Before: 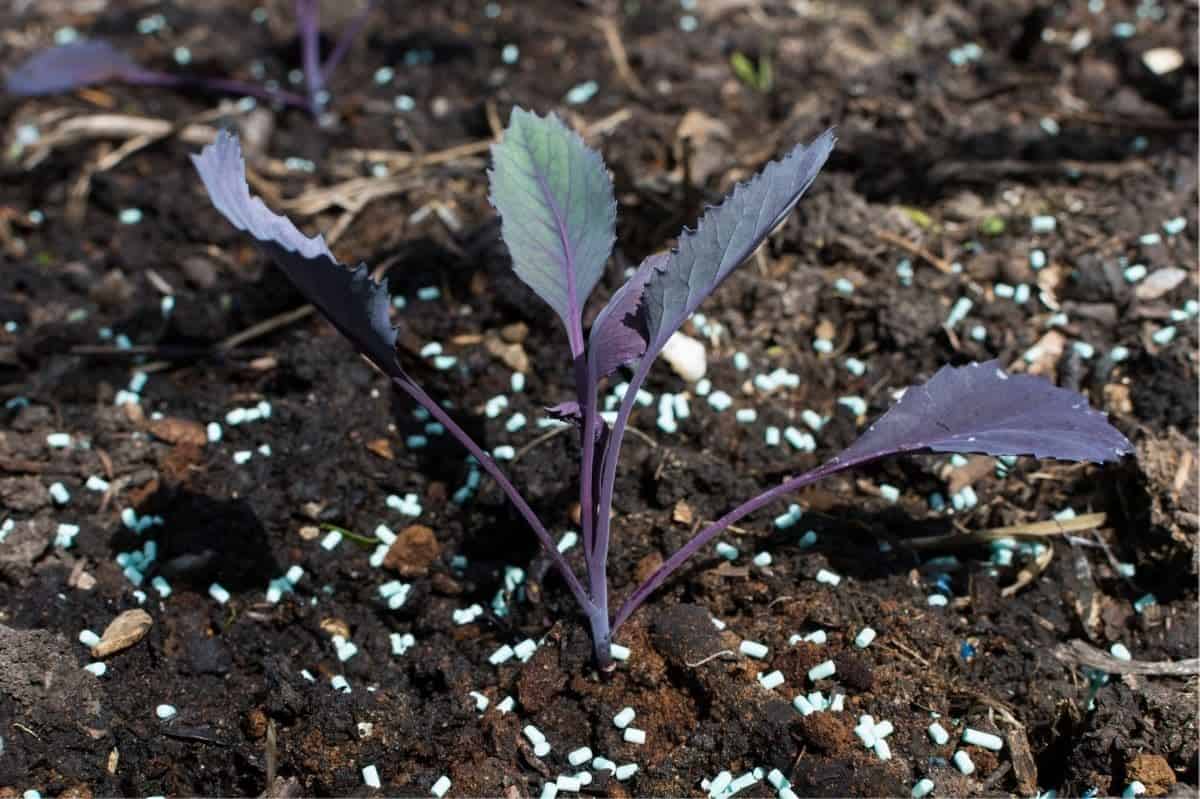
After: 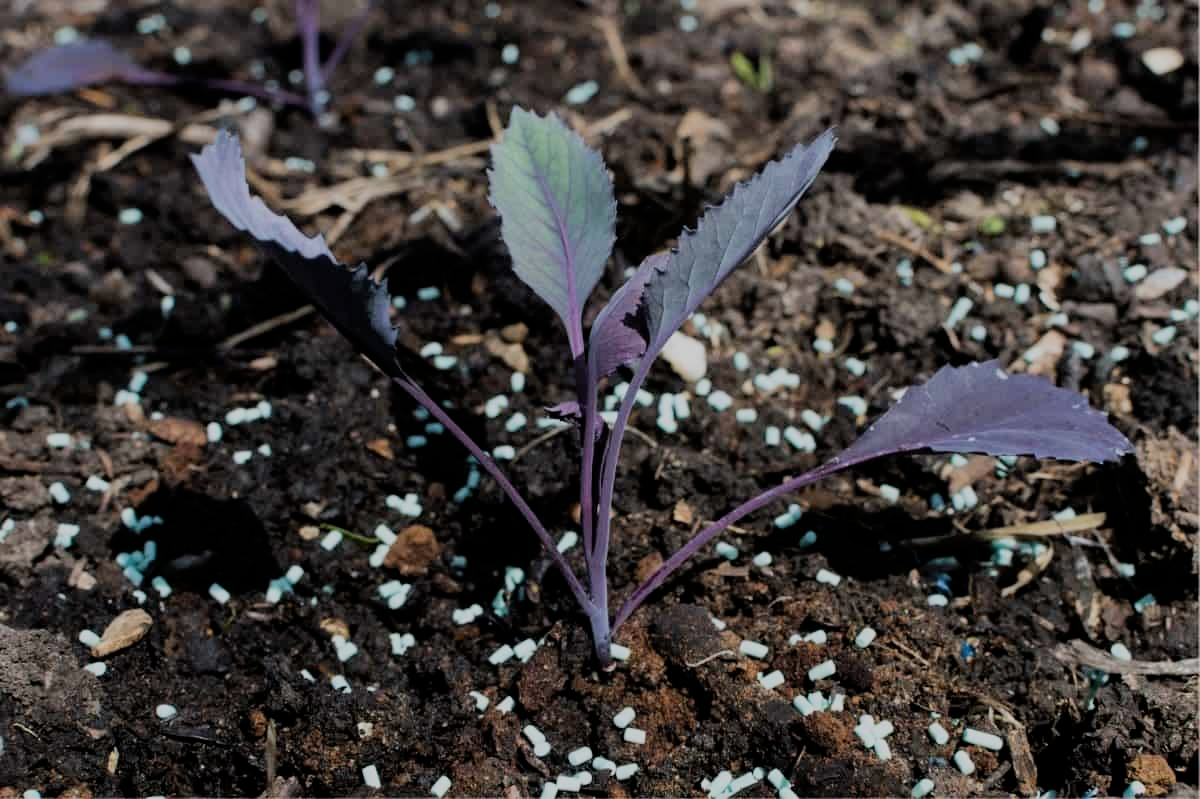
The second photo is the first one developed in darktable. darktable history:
filmic rgb: black relative exposure -6.98 EV, white relative exposure 5.63 EV, hardness 2.86
